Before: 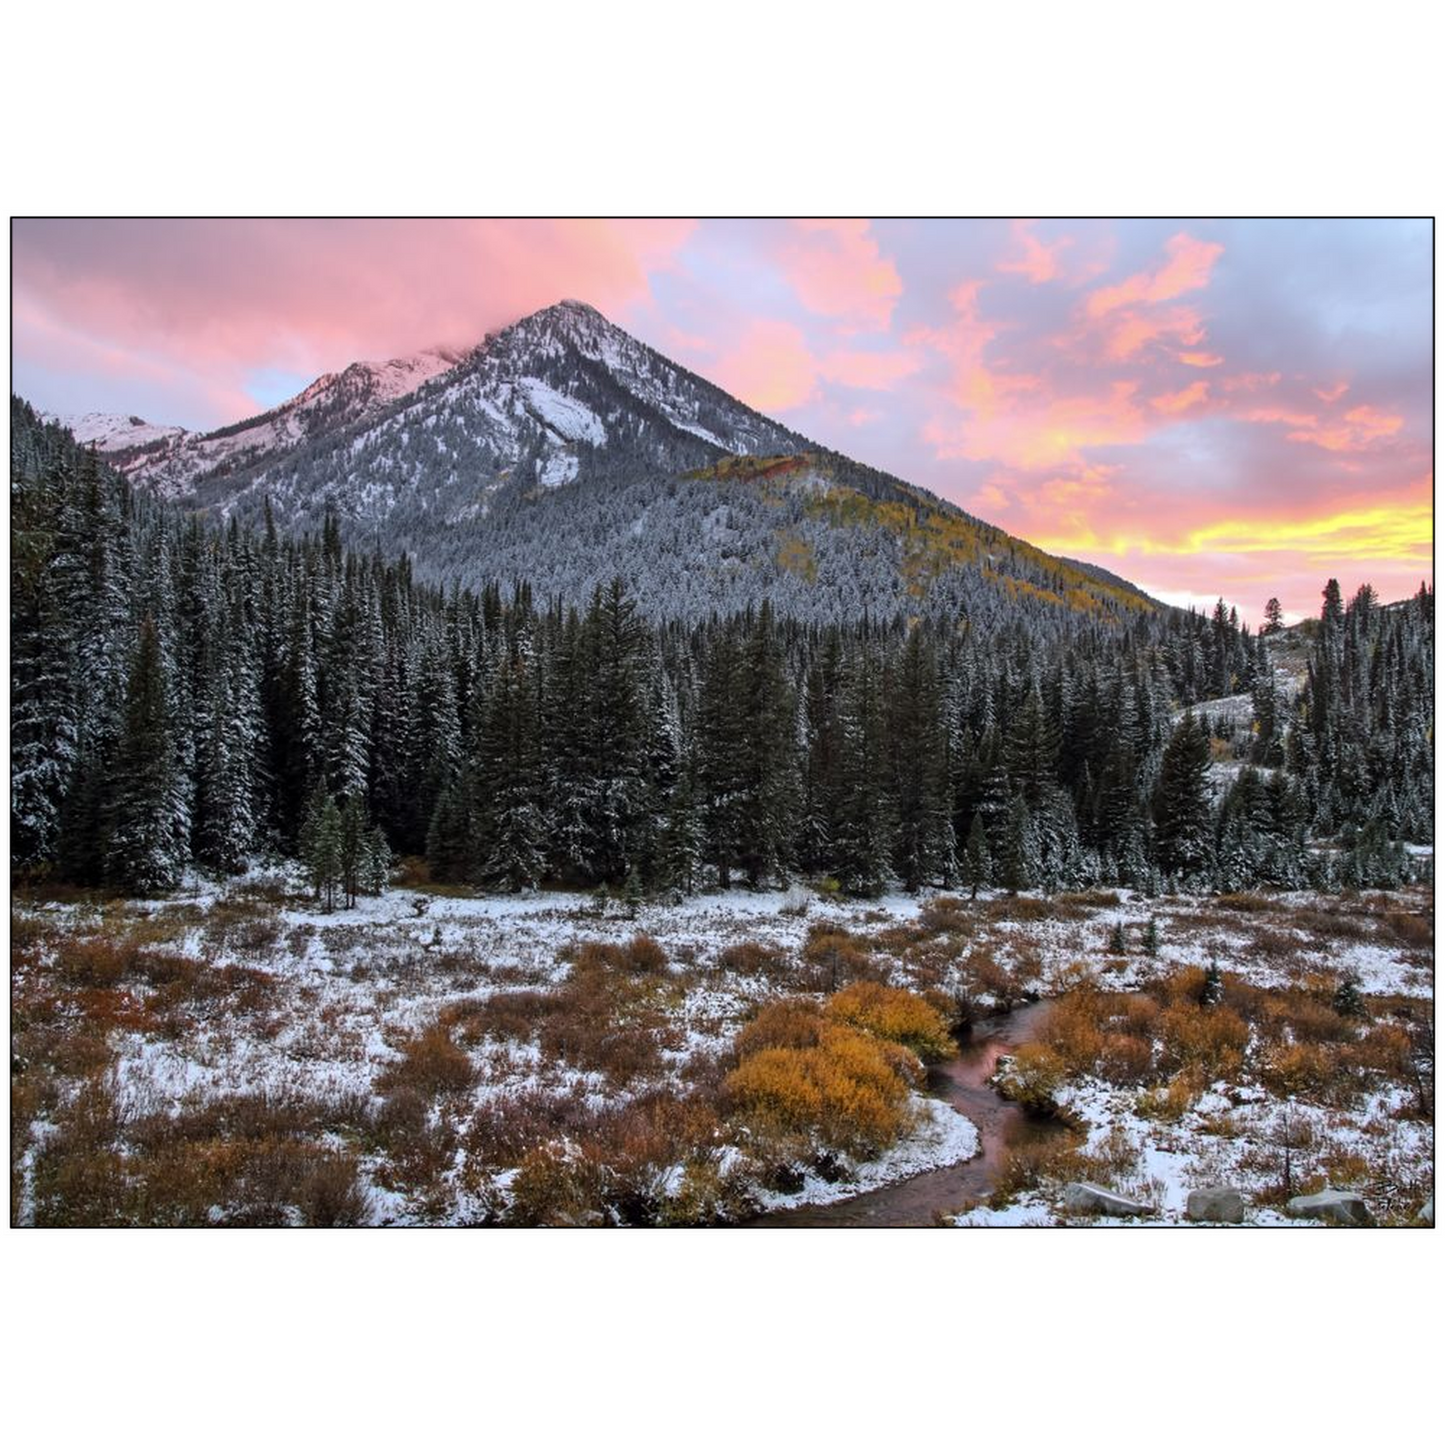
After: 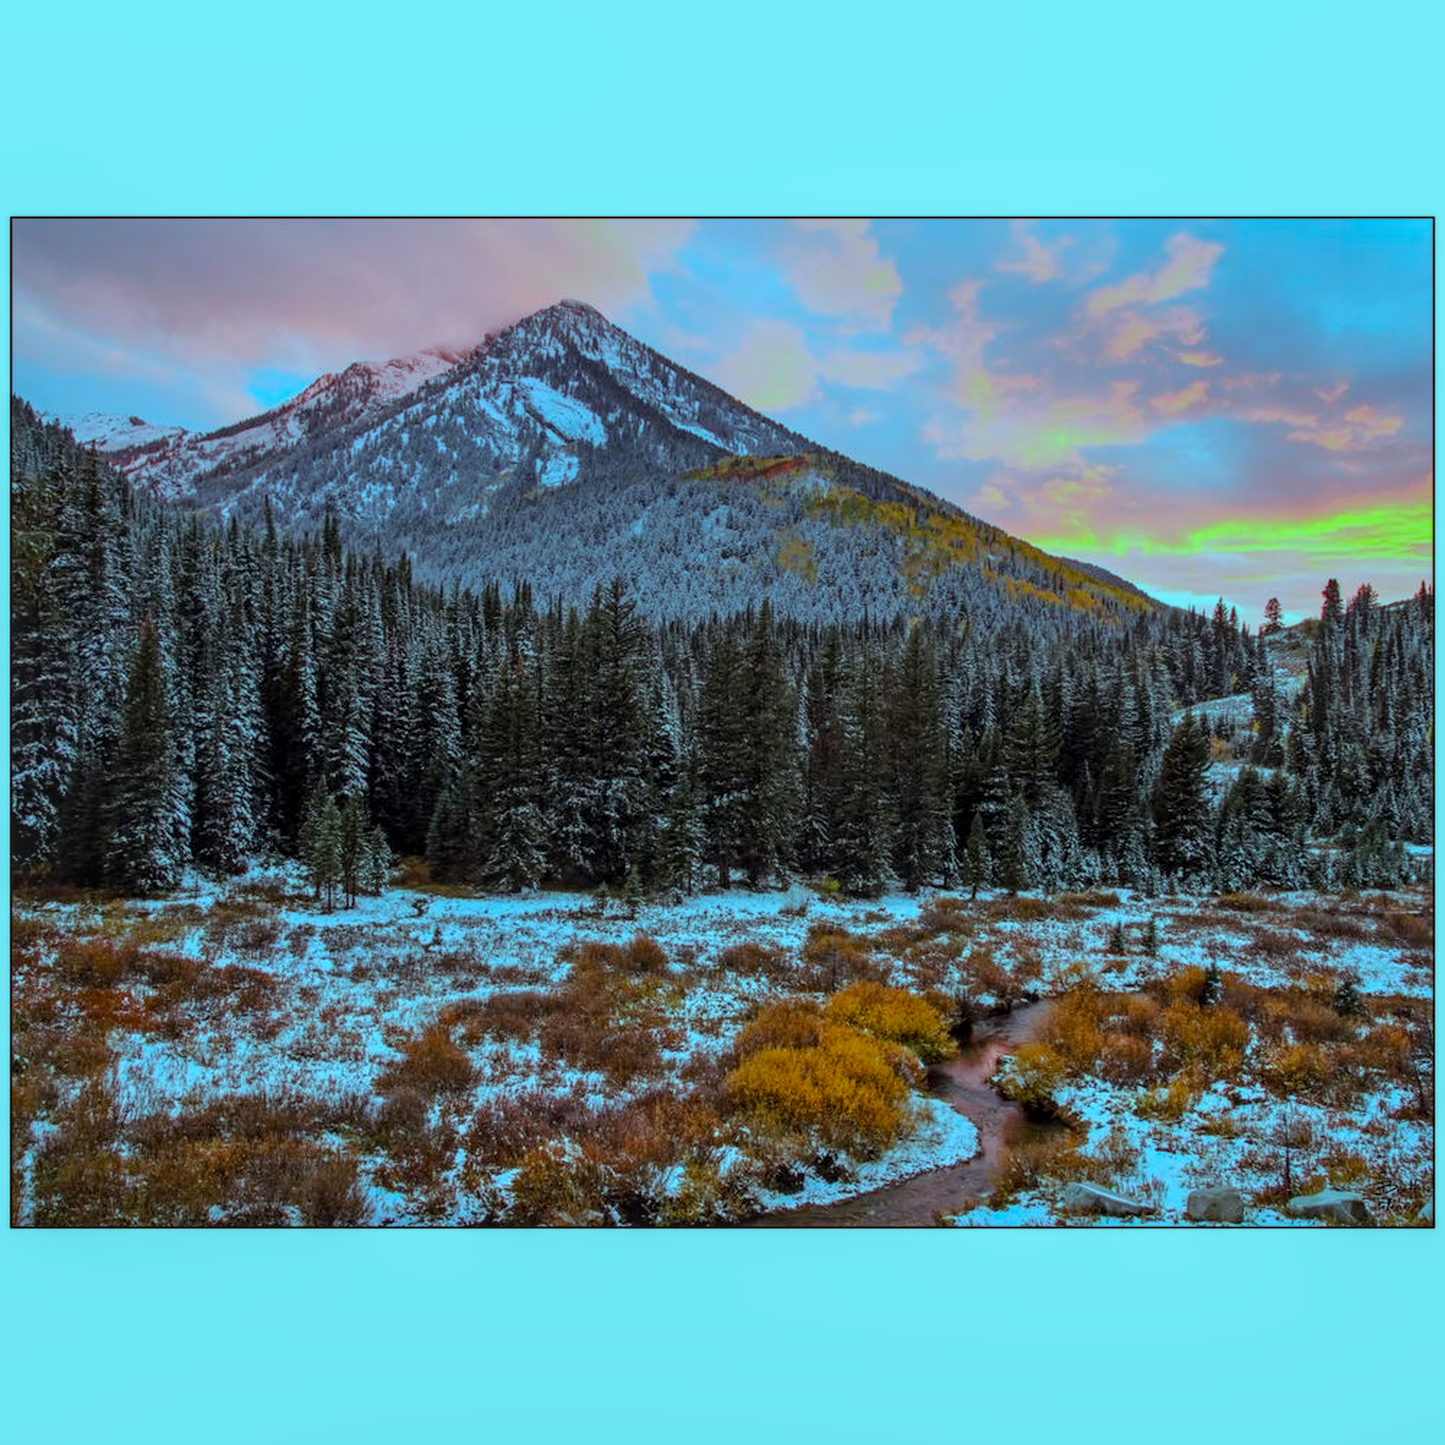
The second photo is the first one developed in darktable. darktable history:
local contrast: on, module defaults
color balance rgb: highlights gain › luminance -33.183%, highlights gain › chroma 5.59%, highlights gain › hue 217.35°, linear chroma grading › global chroma 8.733%, perceptual saturation grading › global saturation 25.357%, global vibrance 6.21%
